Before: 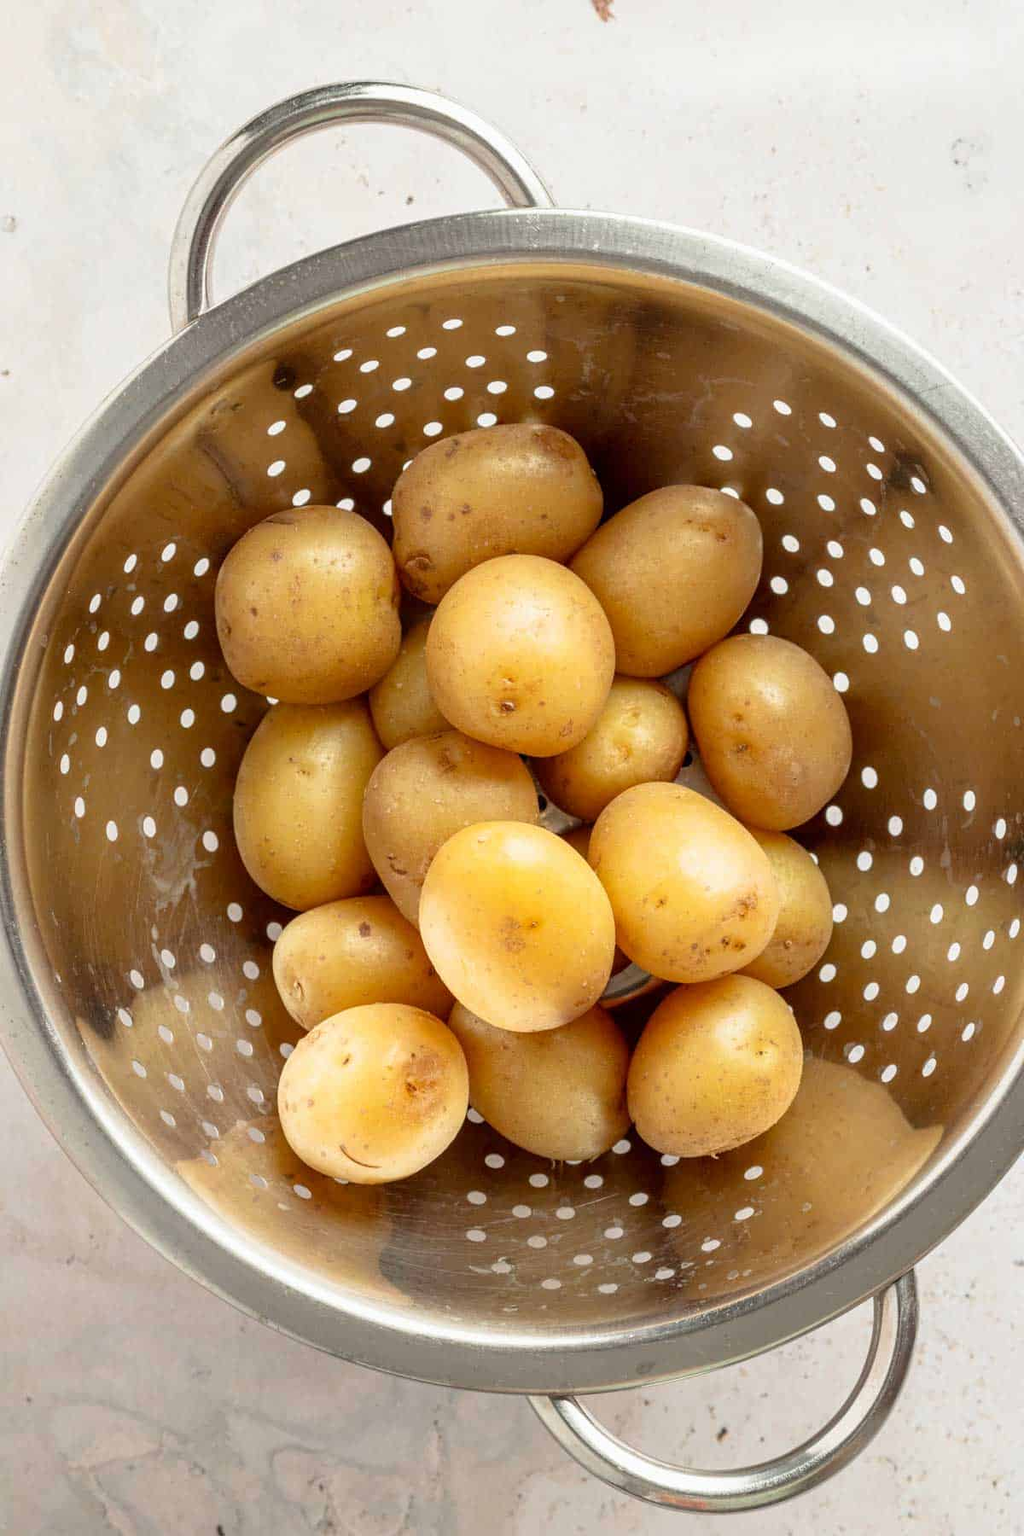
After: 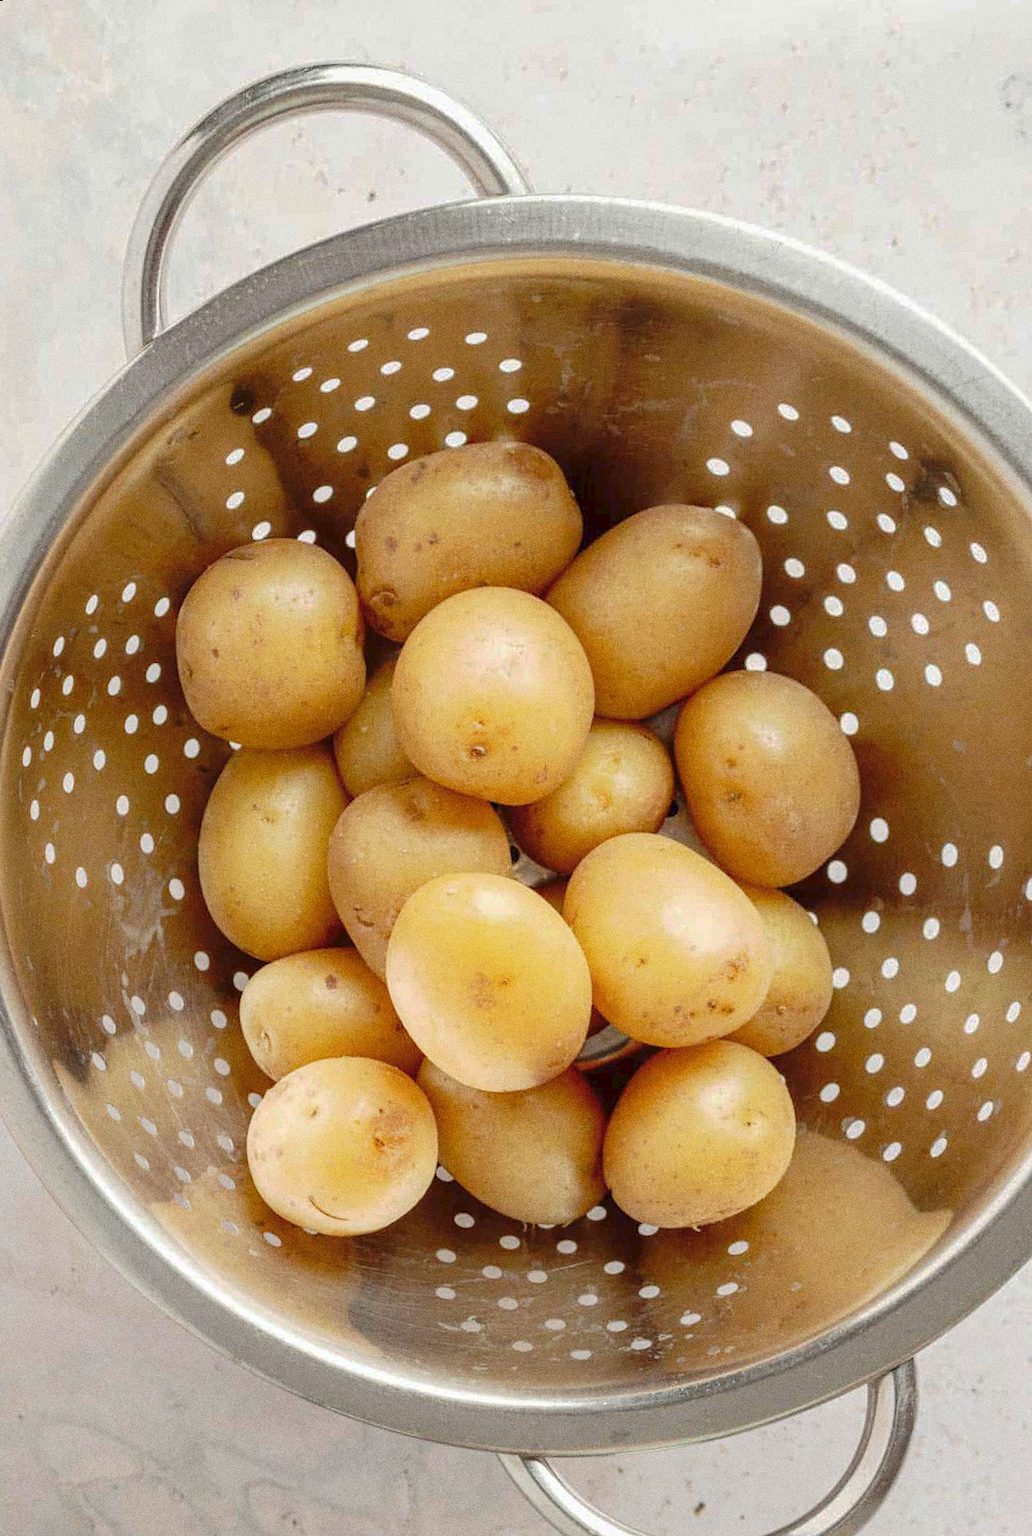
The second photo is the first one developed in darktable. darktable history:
exposure: black level correction 0.001, compensate highlight preservation false
tone equalizer: on, module defaults
tone curve: curves: ch0 [(0, 0) (0.003, 0.048) (0.011, 0.055) (0.025, 0.065) (0.044, 0.089) (0.069, 0.111) (0.1, 0.132) (0.136, 0.163) (0.177, 0.21) (0.224, 0.259) (0.277, 0.323) (0.335, 0.385) (0.399, 0.442) (0.468, 0.508) (0.543, 0.578) (0.623, 0.648) (0.709, 0.716) (0.801, 0.781) (0.898, 0.845) (1, 1)], preserve colors none
grain: coarseness 8.68 ISO, strength 31.94%
rotate and perspective: rotation 0.062°, lens shift (vertical) 0.115, lens shift (horizontal) -0.133, crop left 0.047, crop right 0.94, crop top 0.061, crop bottom 0.94
